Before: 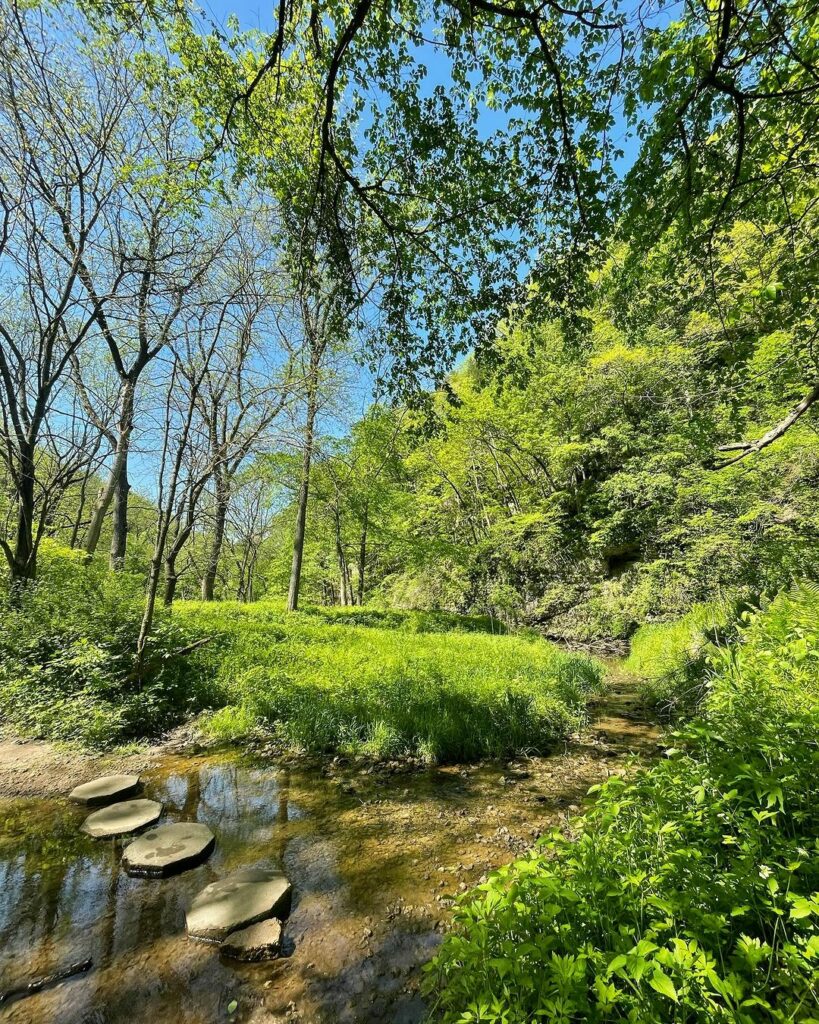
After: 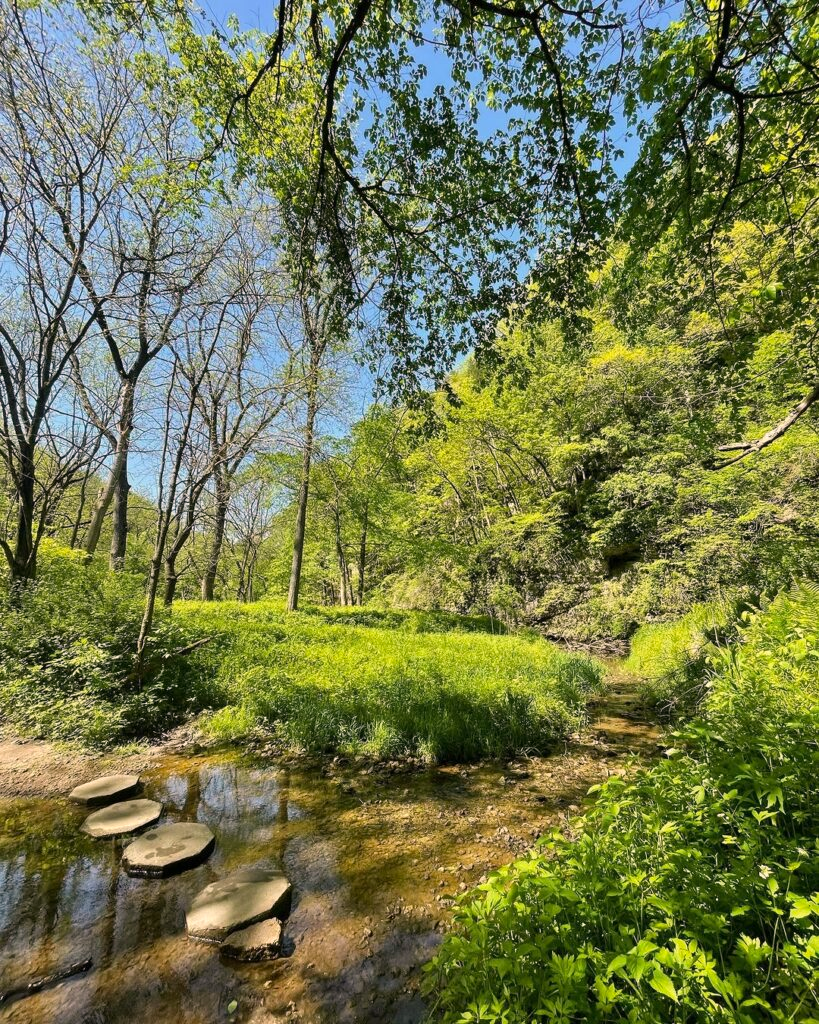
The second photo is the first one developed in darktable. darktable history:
color calibration: output R [1.063, -0.012, -0.003, 0], output B [-0.079, 0.047, 1, 0], illuminant same as pipeline (D50), adaptation XYZ, x 0.346, y 0.358, temperature 5017.47 K
